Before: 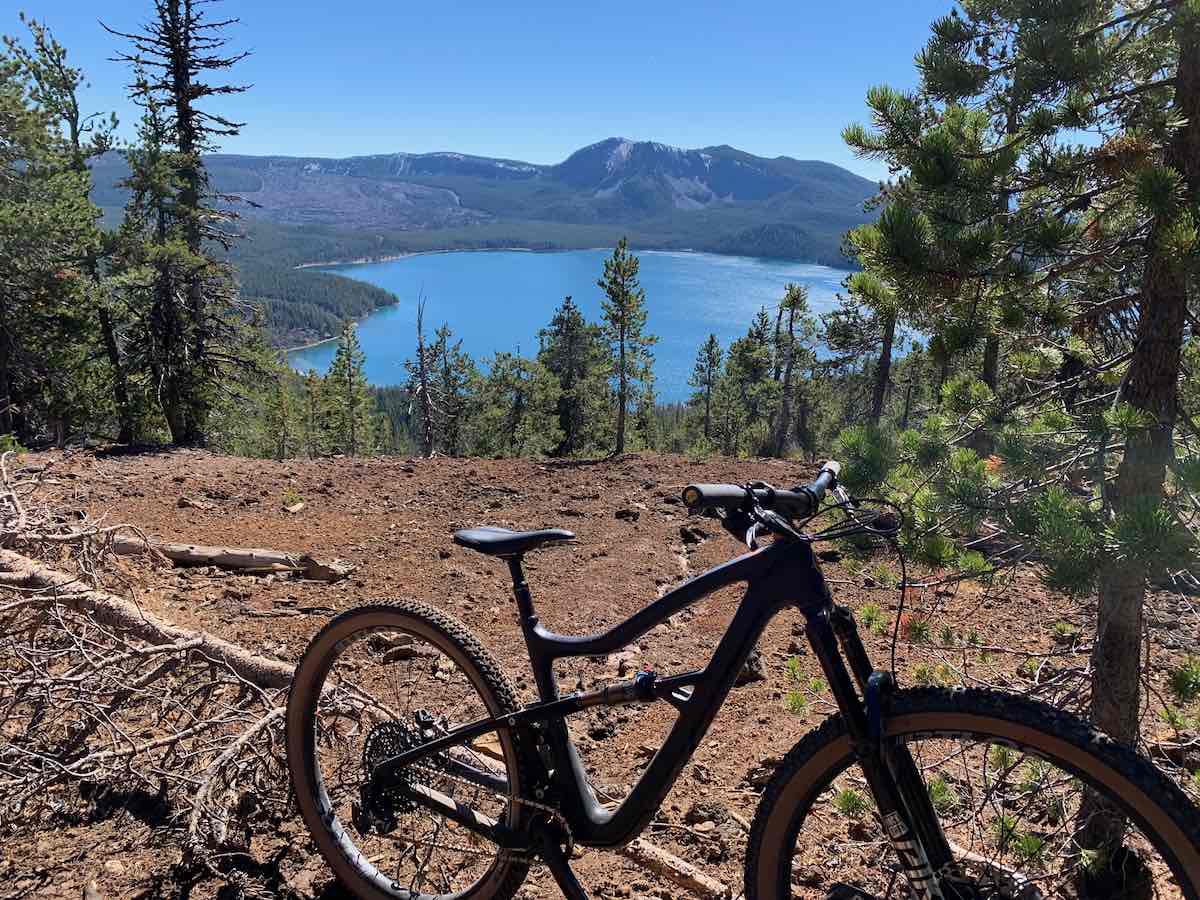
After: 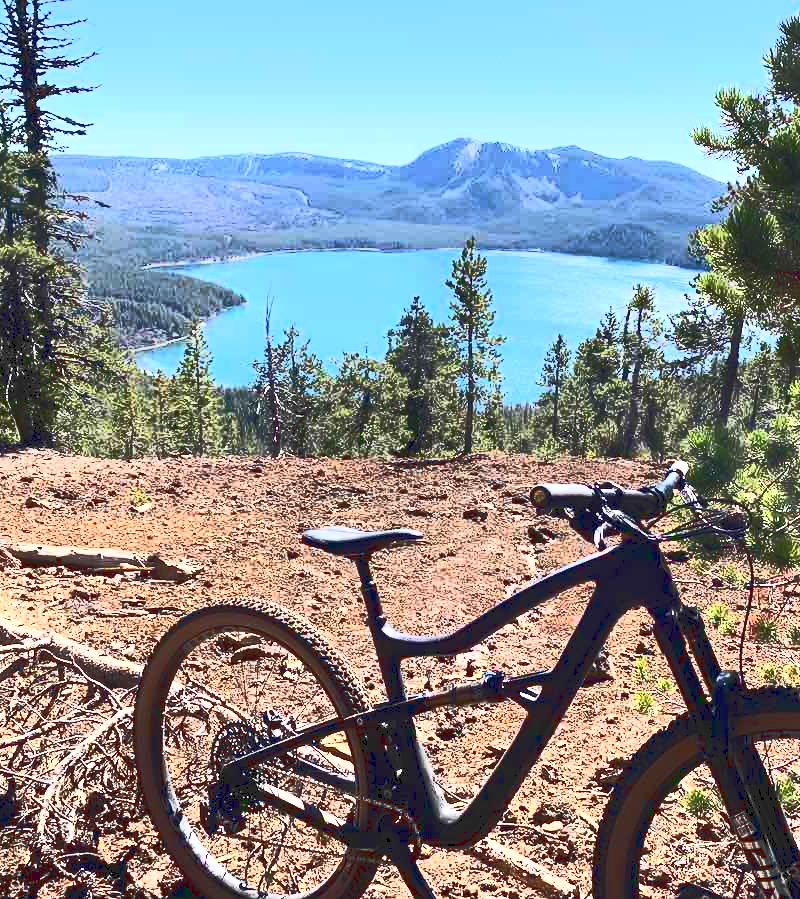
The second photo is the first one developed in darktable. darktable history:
base curve: curves: ch0 [(0, 0.015) (0.085, 0.116) (0.134, 0.298) (0.19, 0.545) (0.296, 0.764) (0.599, 0.982) (1, 1)], preserve colors average RGB
crop and rotate: left 12.702%, right 20.61%
